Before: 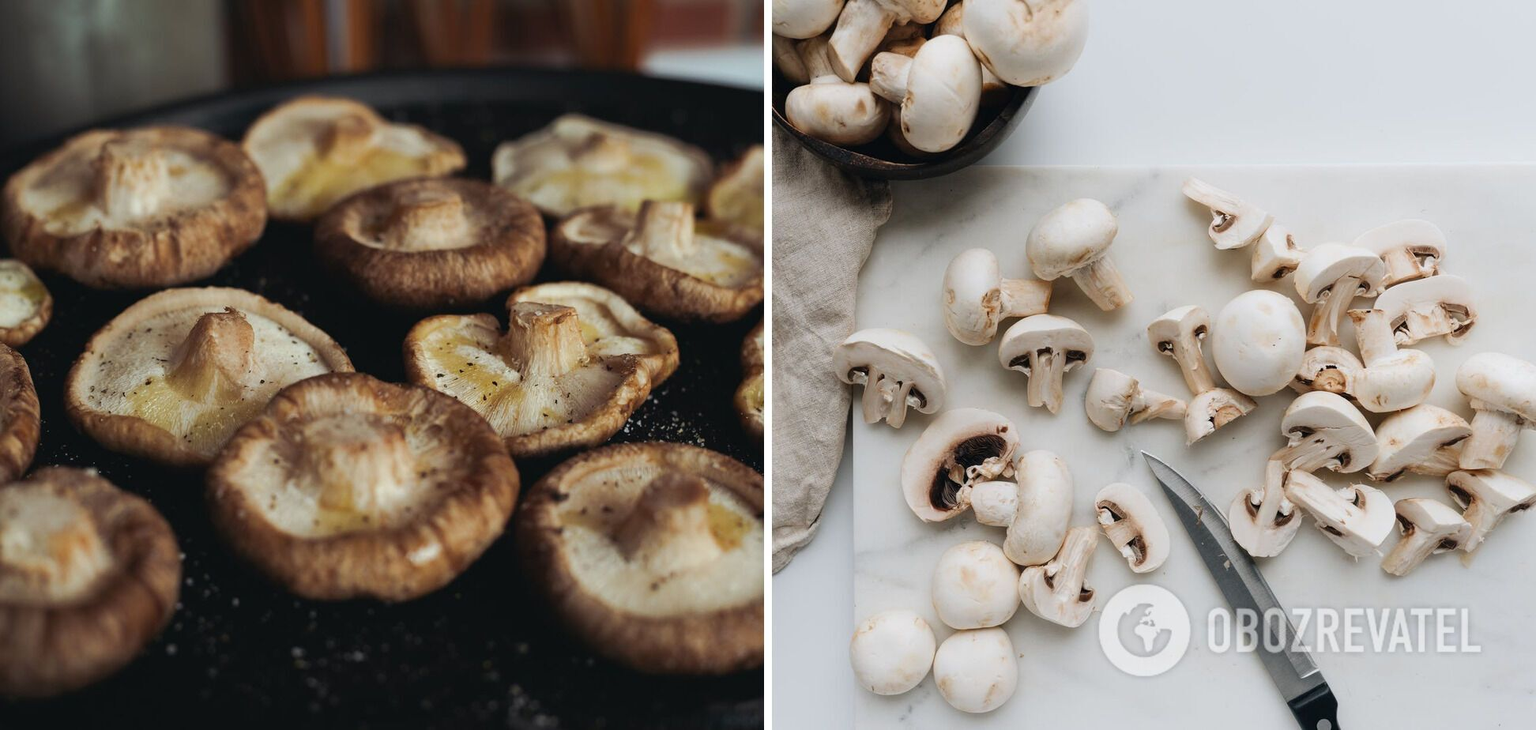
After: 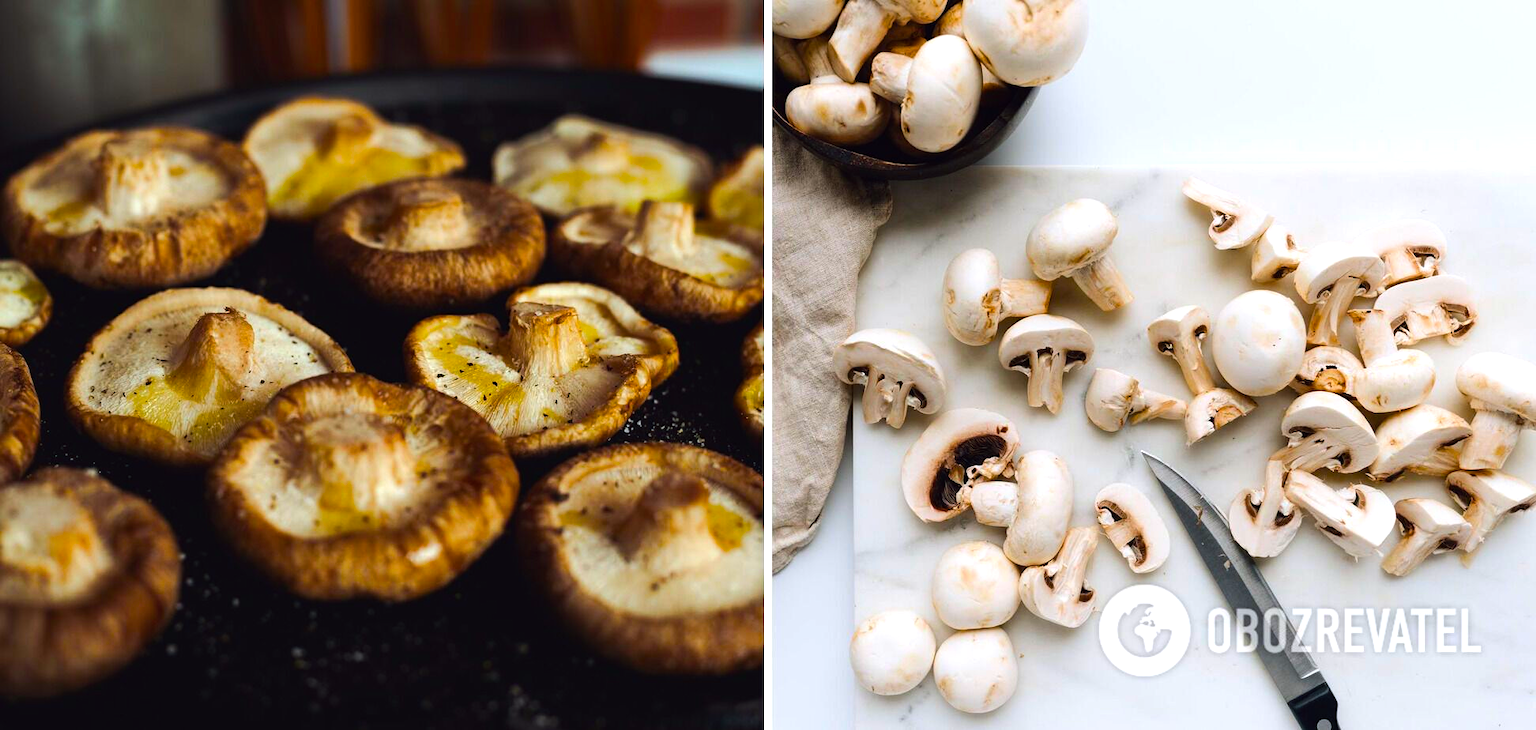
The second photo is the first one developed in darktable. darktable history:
color balance: lift [1, 1, 0.999, 1.001], gamma [1, 1.003, 1.005, 0.995], gain [1, 0.992, 0.988, 1.012], contrast 5%, output saturation 110%
color balance rgb: linear chroma grading › global chroma 15%, perceptual saturation grading › global saturation 30%
tone equalizer: -8 EV -0.417 EV, -7 EV -0.389 EV, -6 EV -0.333 EV, -5 EV -0.222 EV, -3 EV 0.222 EV, -2 EV 0.333 EV, -1 EV 0.389 EV, +0 EV 0.417 EV, edges refinement/feathering 500, mask exposure compensation -1.57 EV, preserve details no
